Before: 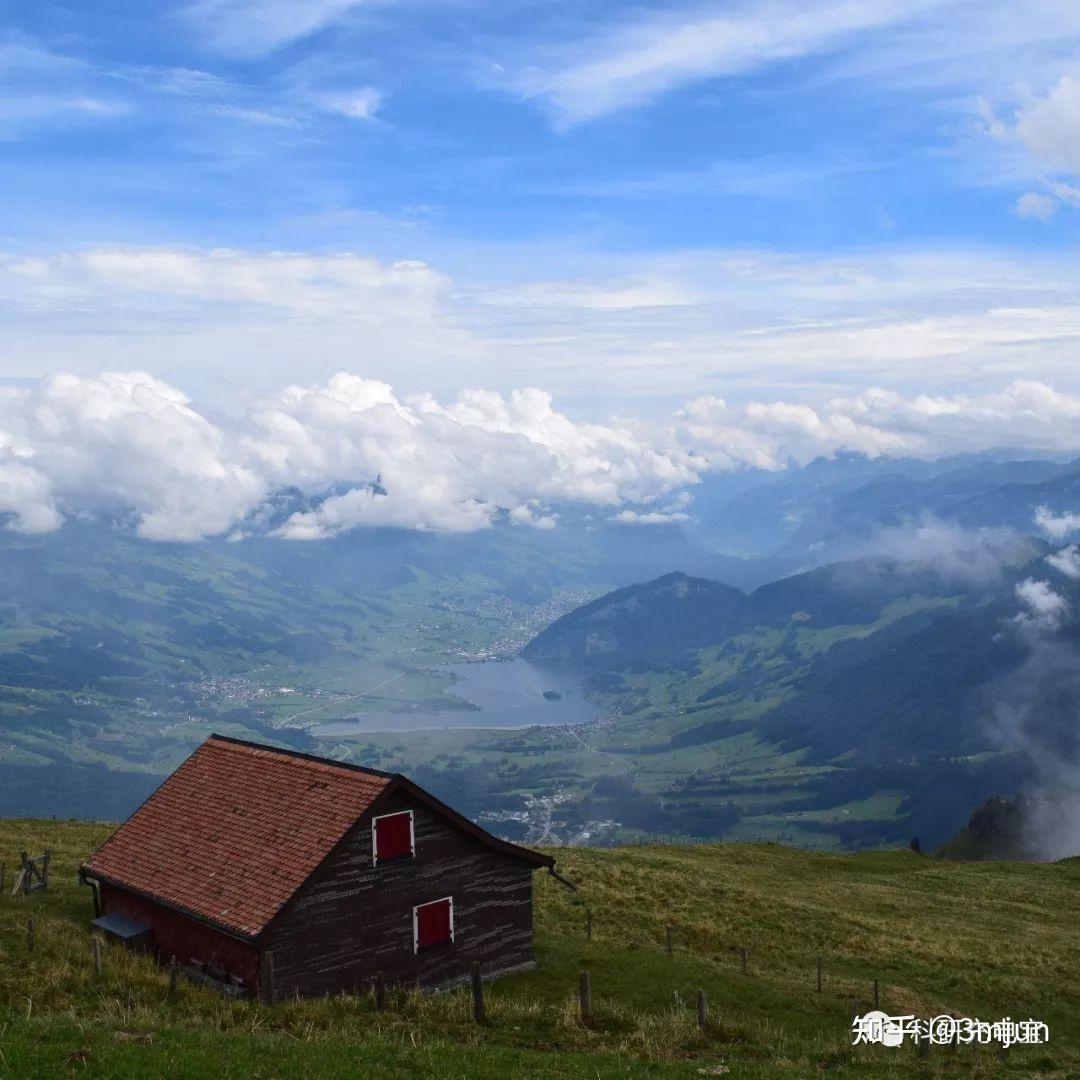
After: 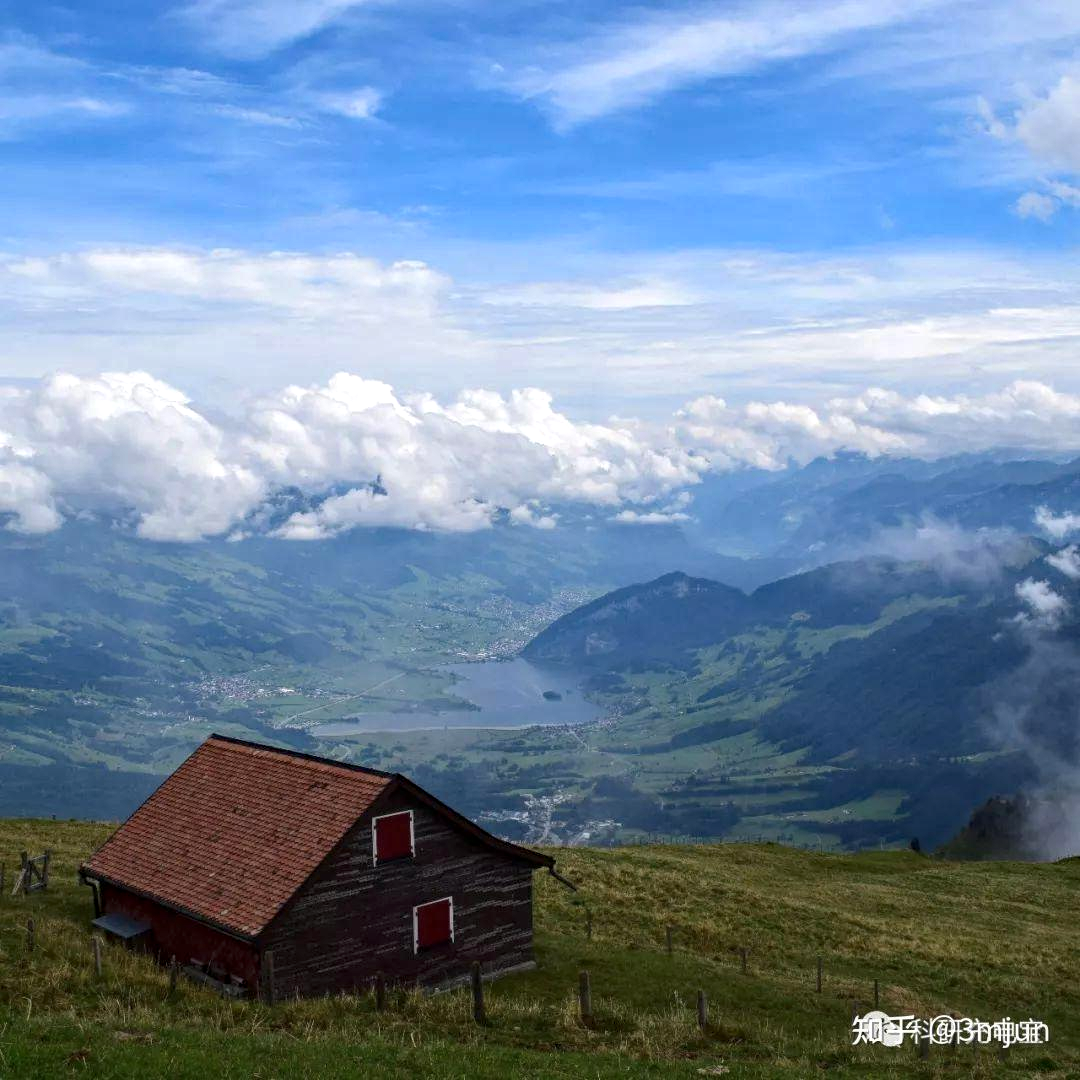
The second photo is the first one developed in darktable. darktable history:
haze removal: compatibility mode true, adaptive false
exposure: black level correction -0.001, exposure 0.08 EV, compensate highlight preservation false
local contrast: on, module defaults
